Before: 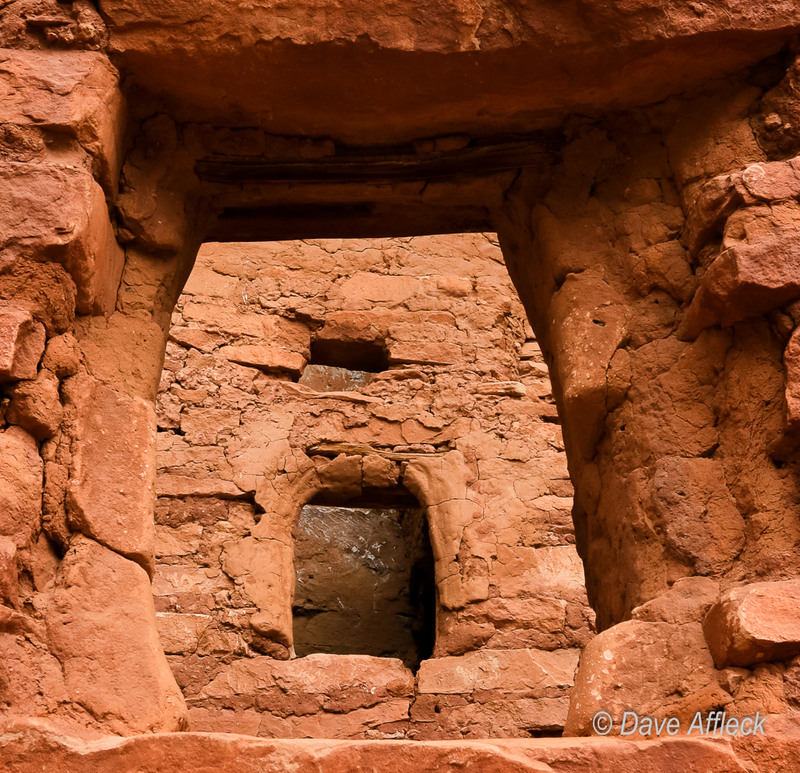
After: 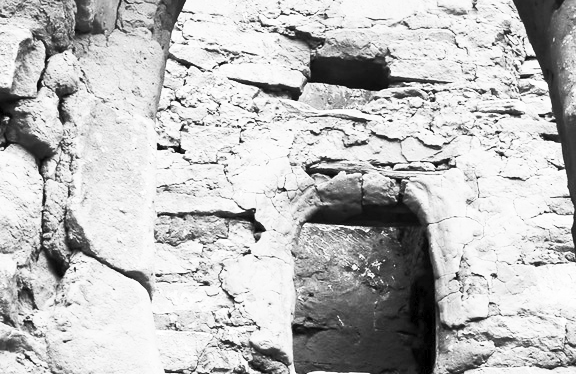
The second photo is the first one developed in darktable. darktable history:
exposure: exposure 0.426 EV, compensate highlight preservation false
color balance: mode lift, gamma, gain (sRGB)
color zones: curves: ch1 [(0.25, 0.5) (0.747, 0.71)]
contrast brightness saturation: contrast 0.53, brightness 0.47, saturation -1
white balance: red 0.976, blue 1.04
crop: top 36.498%, right 27.964%, bottom 14.995%
